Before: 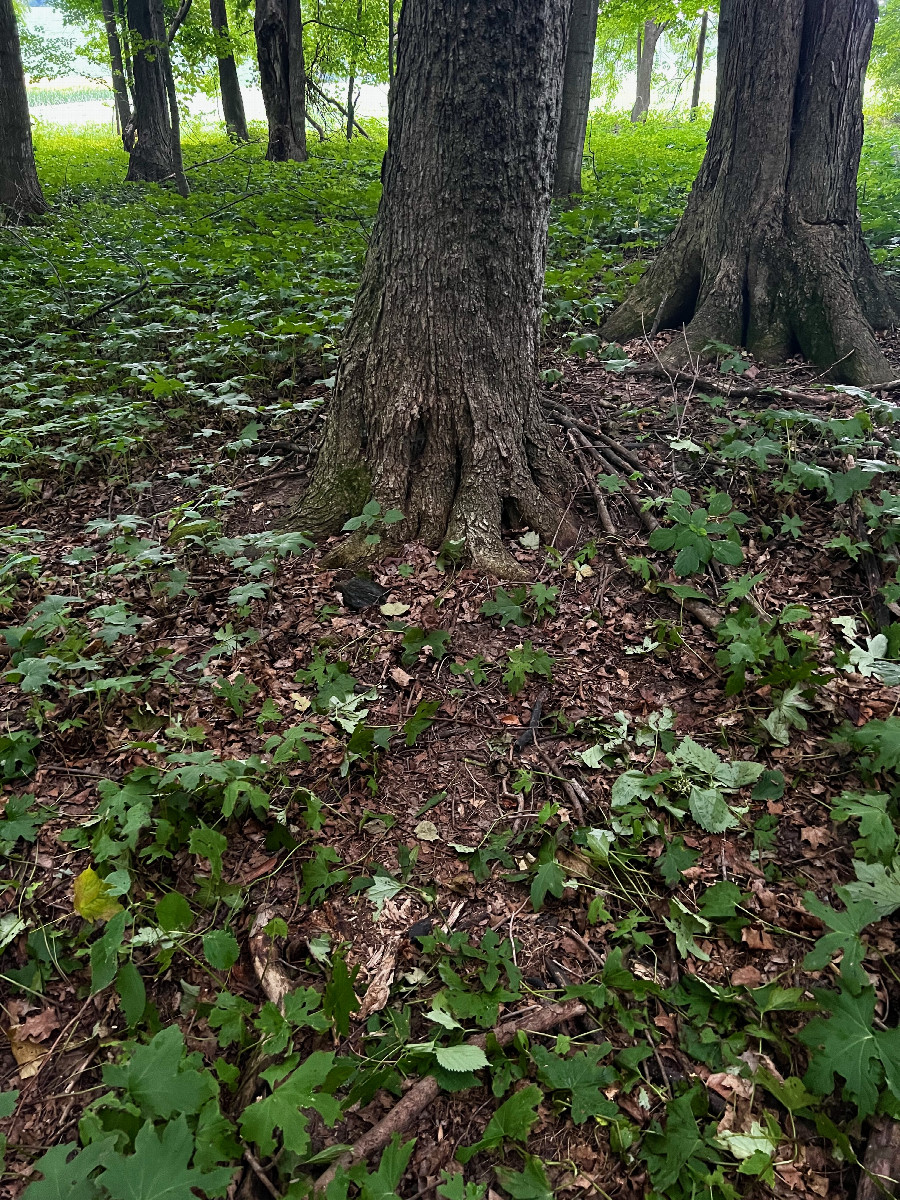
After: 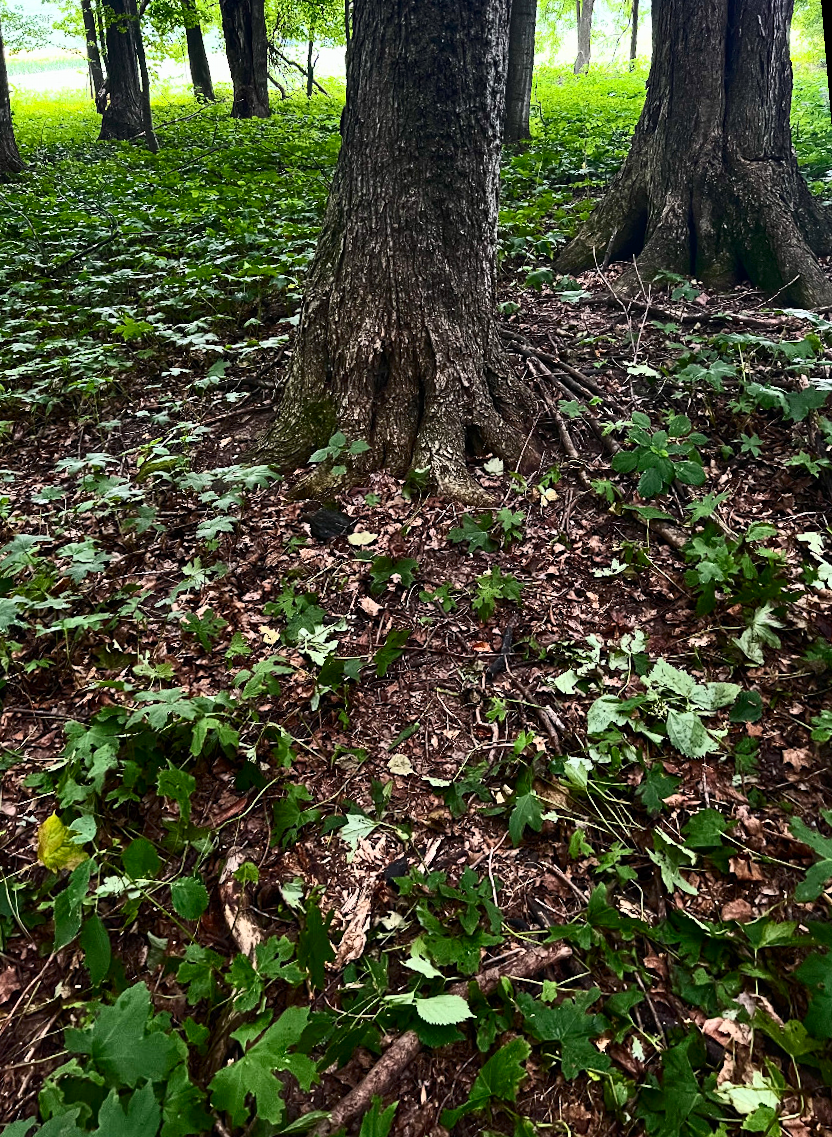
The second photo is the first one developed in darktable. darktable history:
rotate and perspective: rotation -1.68°, lens shift (vertical) -0.146, crop left 0.049, crop right 0.912, crop top 0.032, crop bottom 0.96
contrast brightness saturation: contrast 0.4, brightness 0.1, saturation 0.21
